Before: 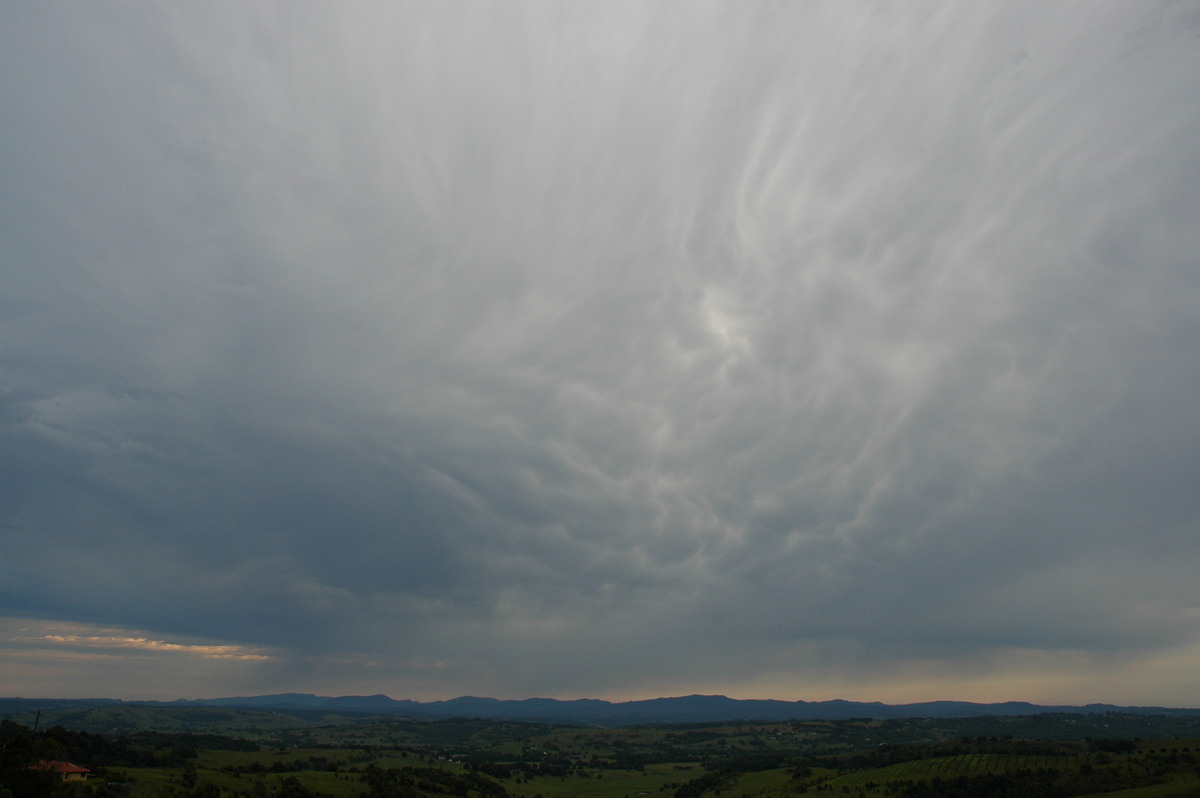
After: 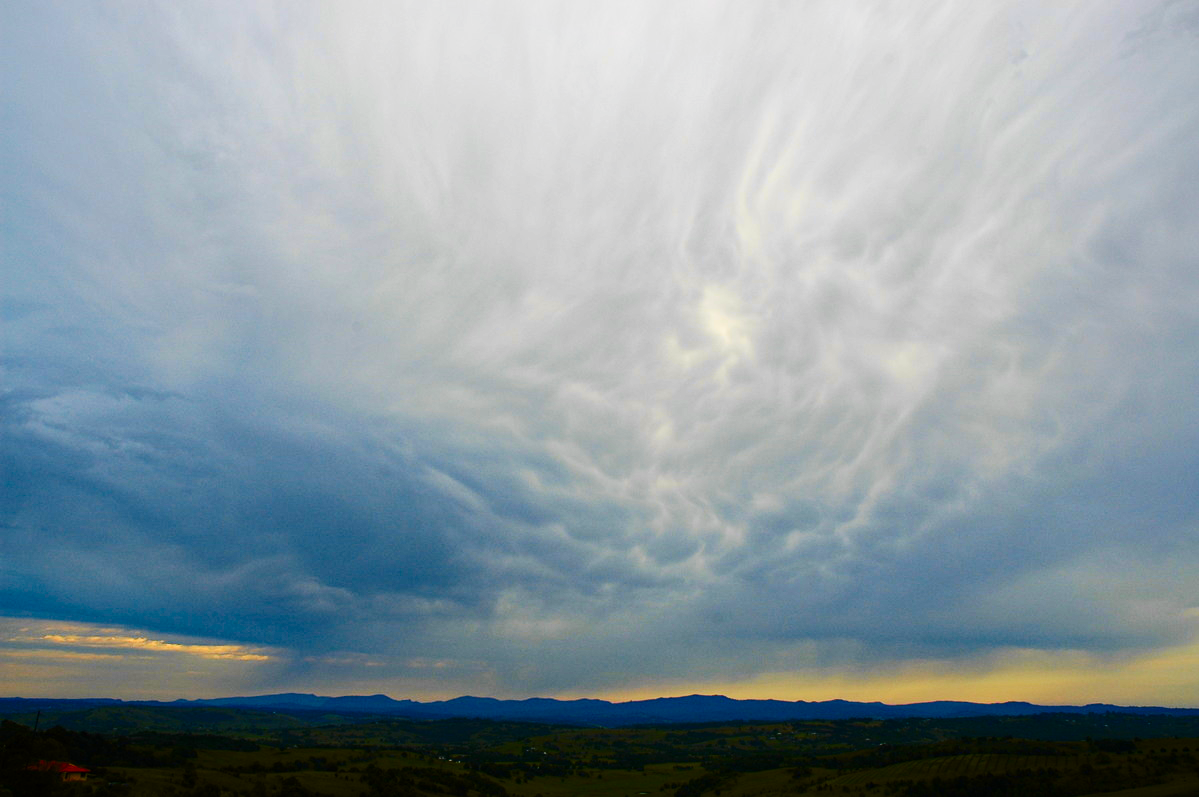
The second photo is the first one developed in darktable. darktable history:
base curve: curves: ch0 [(0, 0) (0.036, 0.025) (0.121, 0.166) (0.206, 0.329) (0.605, 0.79) (1, 1)], preserve colors none
shadows and highlights: on, module defaults
haze removal: compatibility mode true, adaptive false
crop: left 0.02%
tone curve: curves: ch0 [(0, 0) (0.074, 0.04) (0.157, 0.1) (0.472, 0.515) (0.635, 0.731) (0.768, 0.878) (0.899, 0.969) (1, 1)]; ch1 [(0, 0) (0.08, 0.08) (0.3, 0.3) (0.5, 0.5) (0.539, 0.558) (0.586, 0.658) (0.69, 0.787) (0.92, 0.92) (1, 1)]; ch2 [(0, 0) (0.08, 0.08) (0.3, 0.3) (0.5, 0.5) (0.543, 0.597) (0.597, 0.679) (0.92, 0.92) (1, 1)], color space Lab, independent channels, preserve colors none
